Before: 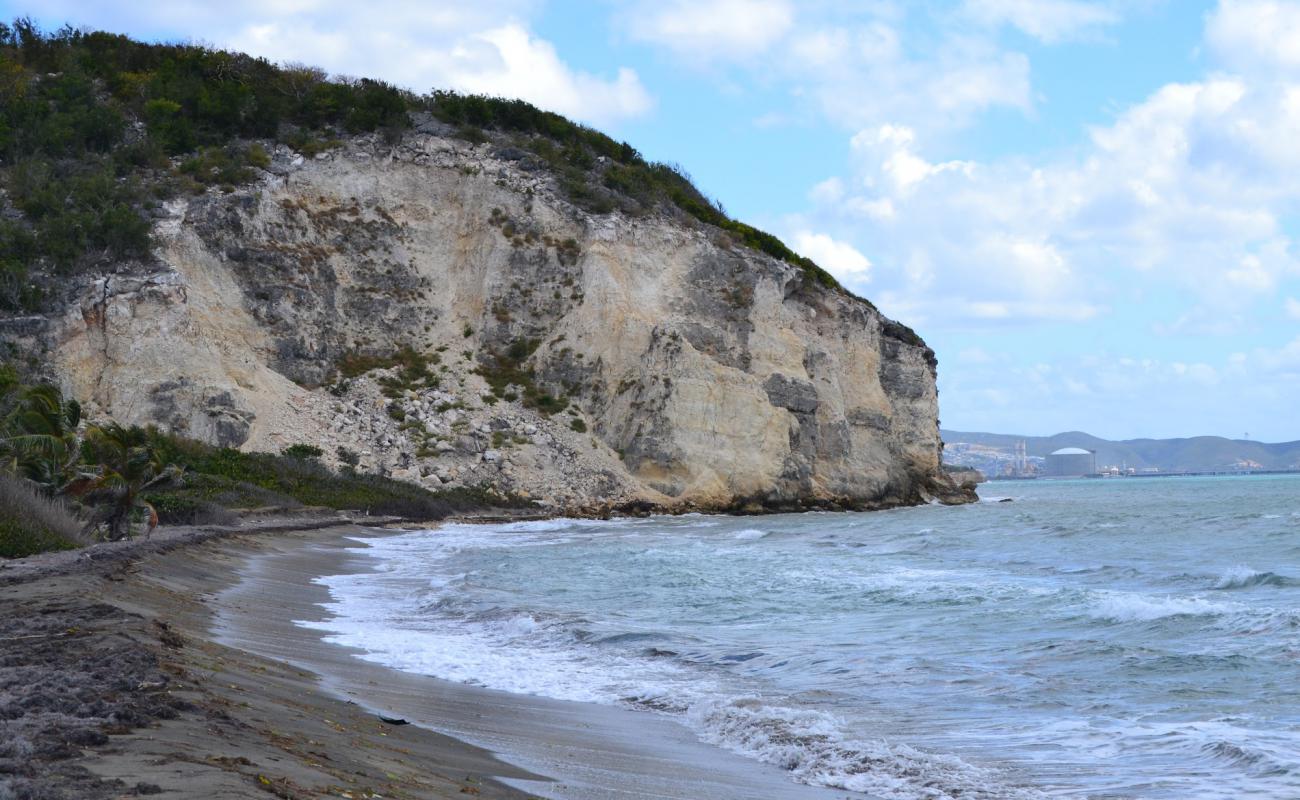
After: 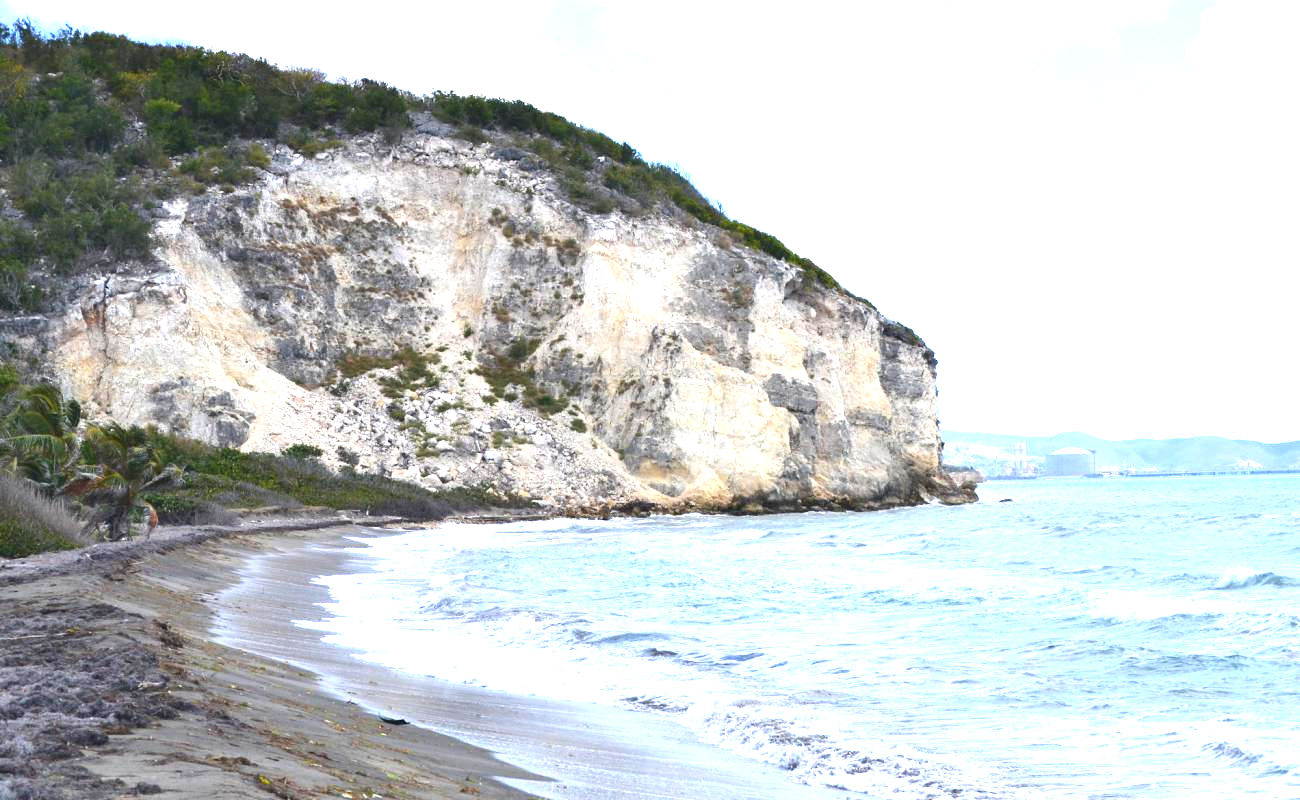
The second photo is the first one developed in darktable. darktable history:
exposure: black level correction 0, exposure 1.553 EV, compensate highlight preservation false
